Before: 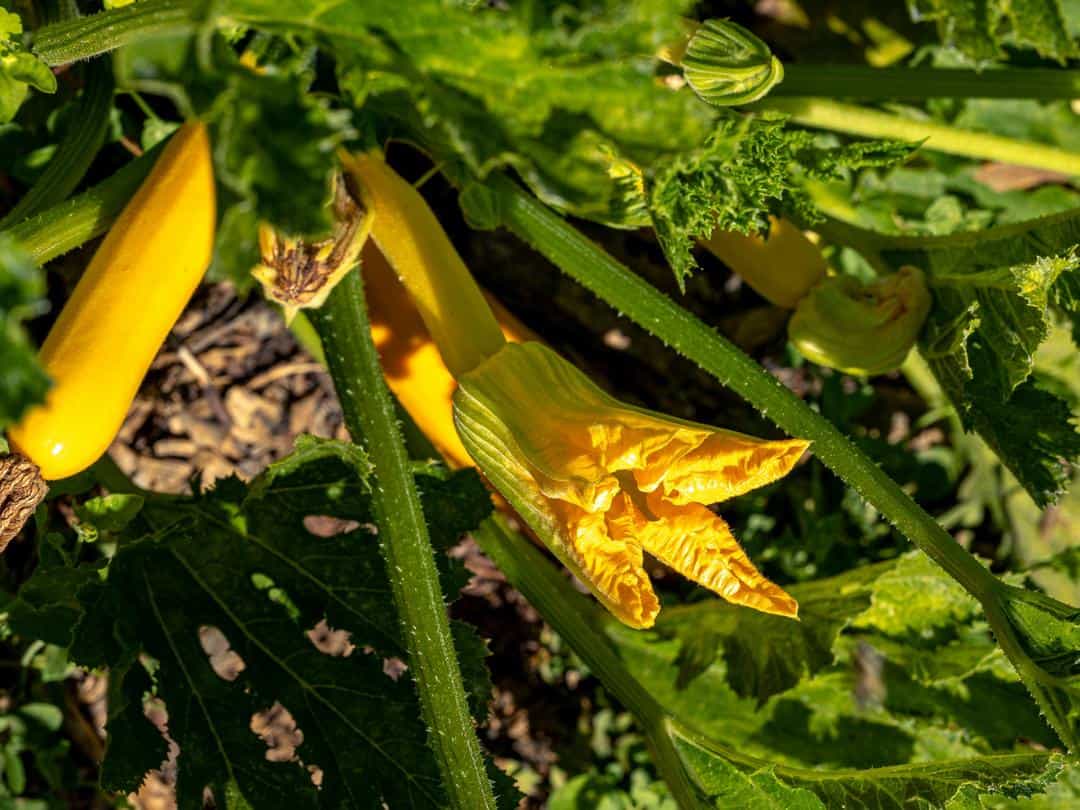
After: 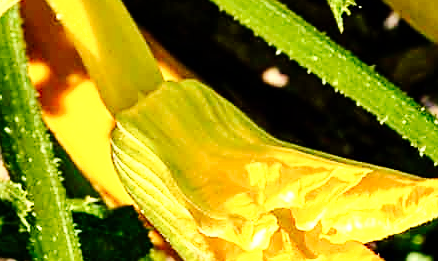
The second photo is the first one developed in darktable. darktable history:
sharpen: radius 1.824, amount 0.407, threshold 1.441
shadows and highlights: shadows 25.43, highlights -24
exposure: black level correction 0, exposure 1.001 EV, compensate highlight preservation false
crop: left 31.669%, top 32.403%, right 27.754%, bottom 35.285%
tone curve: curves: ch0 [(0, 0) (0.003, 0) (0.011, 0.001) (0.025, 0.003) (0.044, 0.005) (0.069, 0.011) (0.1, 0.021) (0.136, 0.035) (0.177, 0.079) (0.224, 0.134) (0.277, 0.219) (0.335, 0.315) (0.399, 0.42) (0.468, 0.529) (0.543, 0.636) (0.623, 0.727) (0.709, 0.805) (0.801, 0.88) (0.898, 0.957) (1, 1)], preserve colors none
velvia: strength 36.85%
contrast brightness saturation: contrast 0.243, brightness 0.093
